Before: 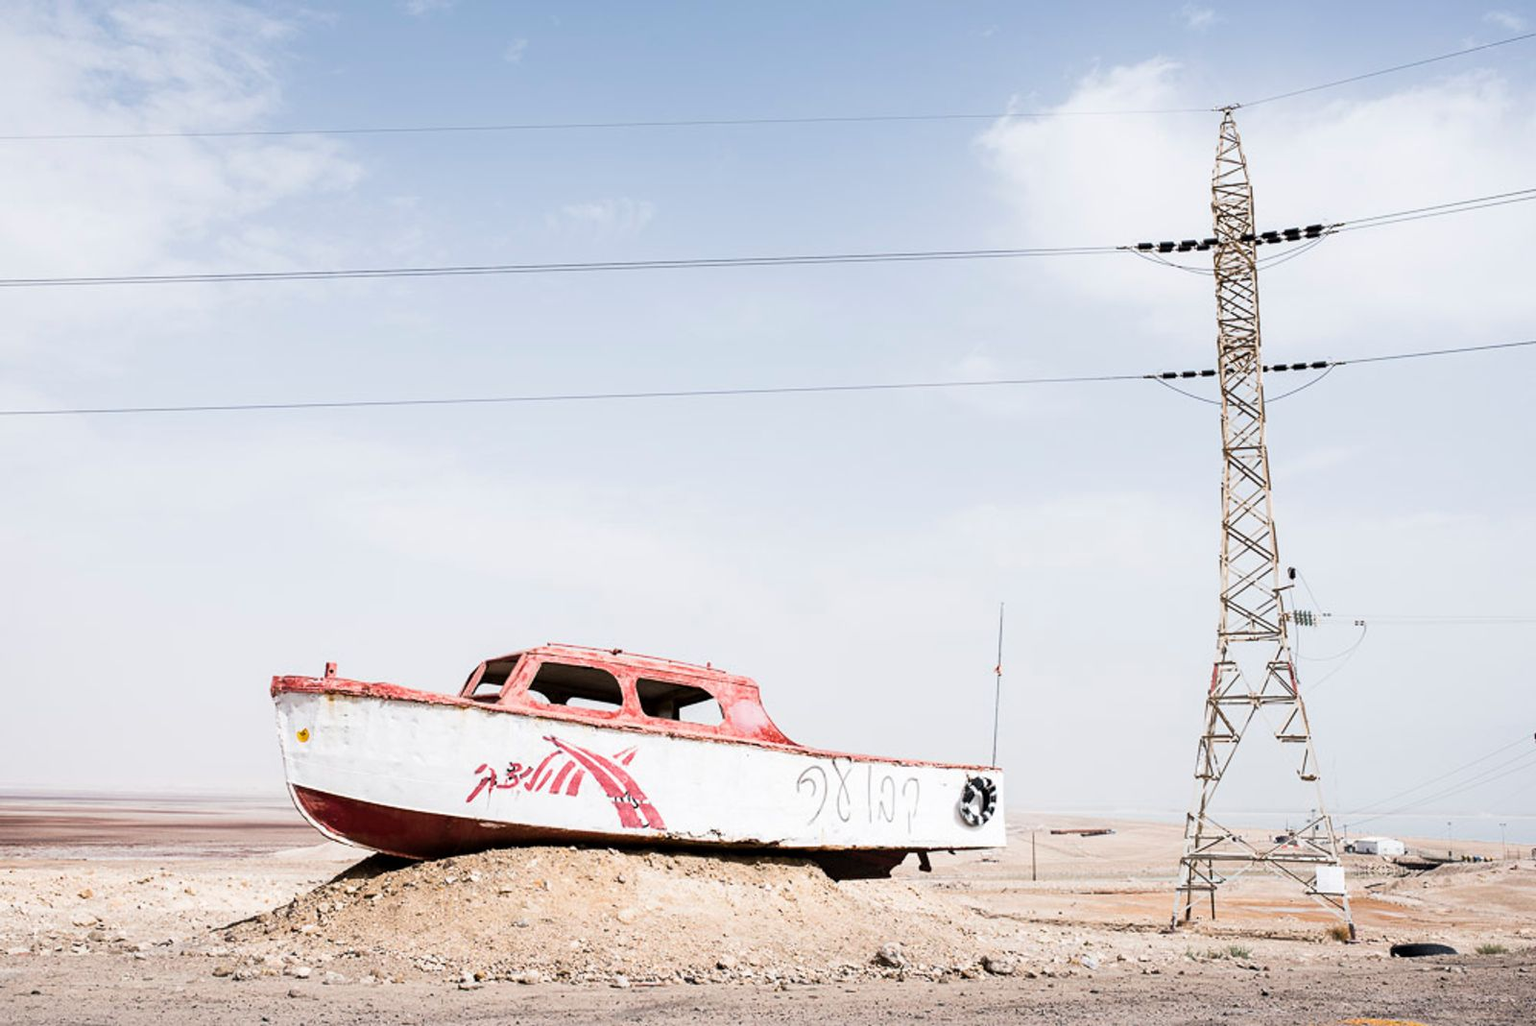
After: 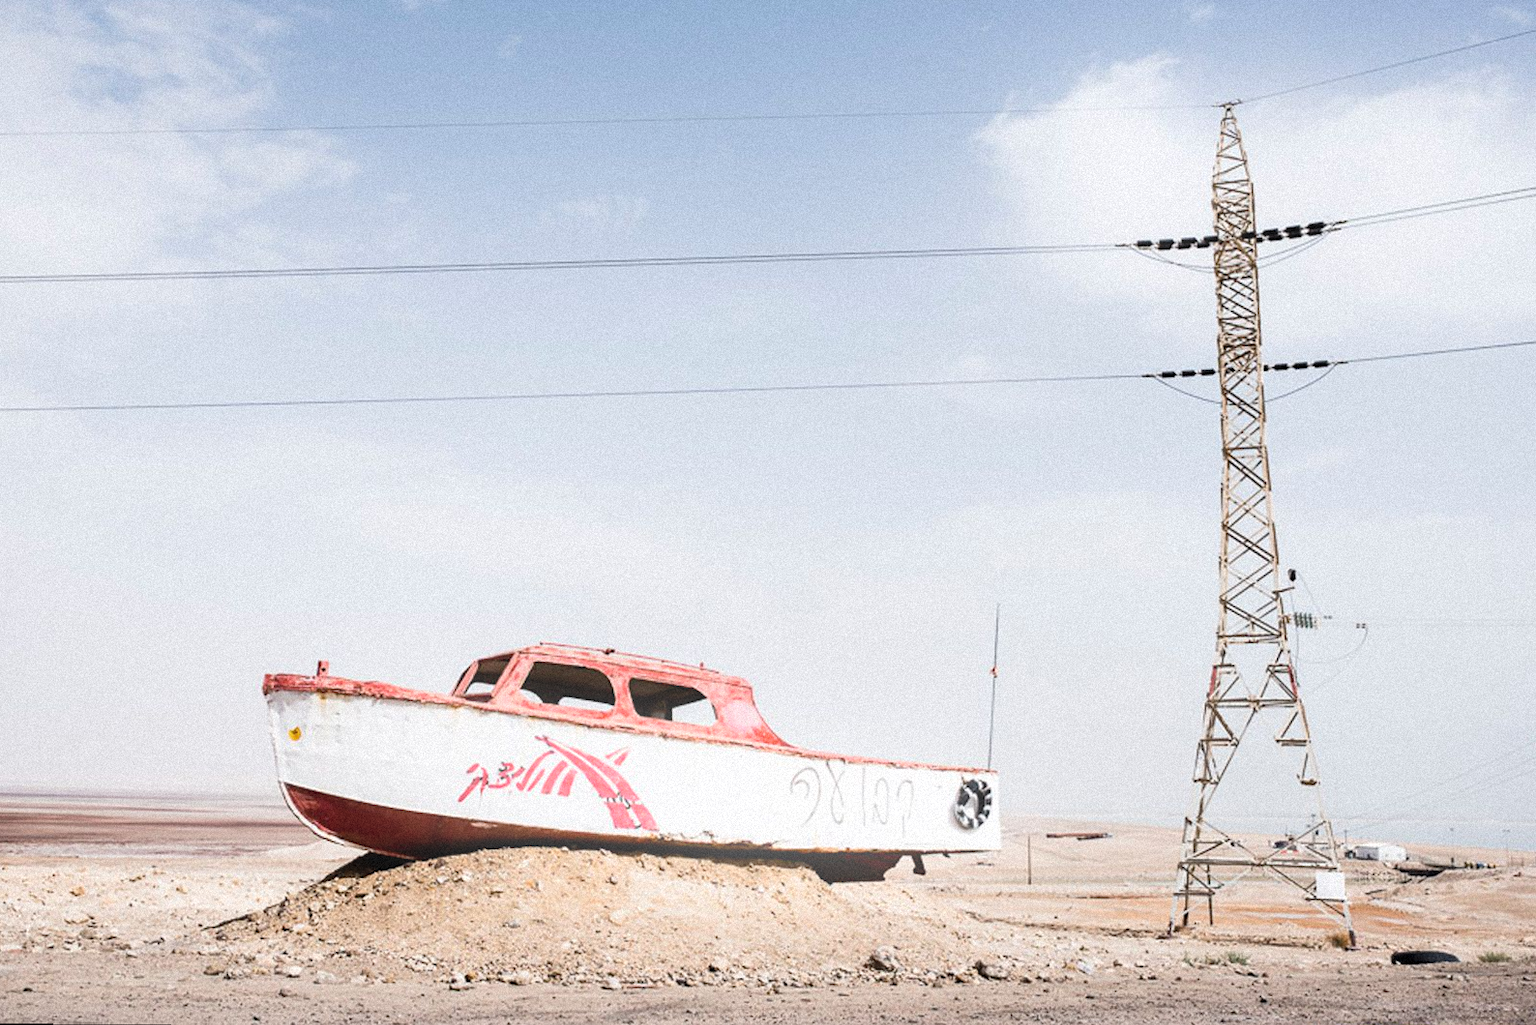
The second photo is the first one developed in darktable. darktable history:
rotate and perspective: rotation 0.192°, lens shift (horizontal) -0.015, crop left 0.005, crop right 0.996, crop top 0.006, crop bottom 0.99
grain: mid-tones bias 0%
bloom: size 13.65%, threshold 98.39%, strength 4.82%
